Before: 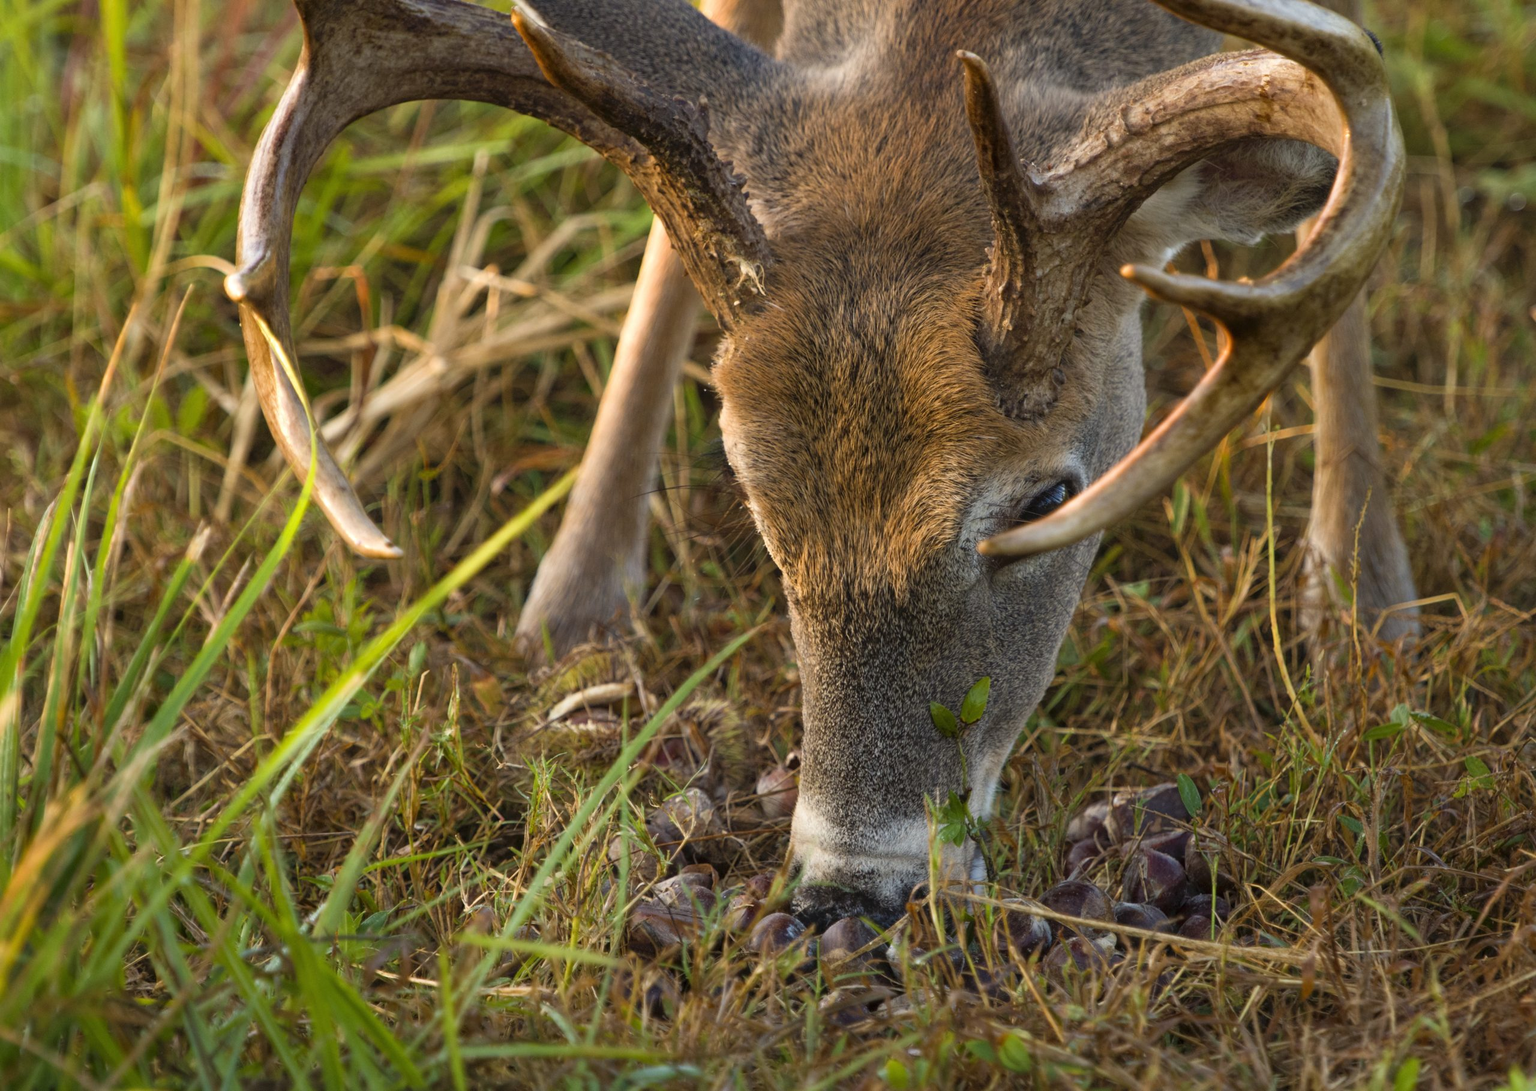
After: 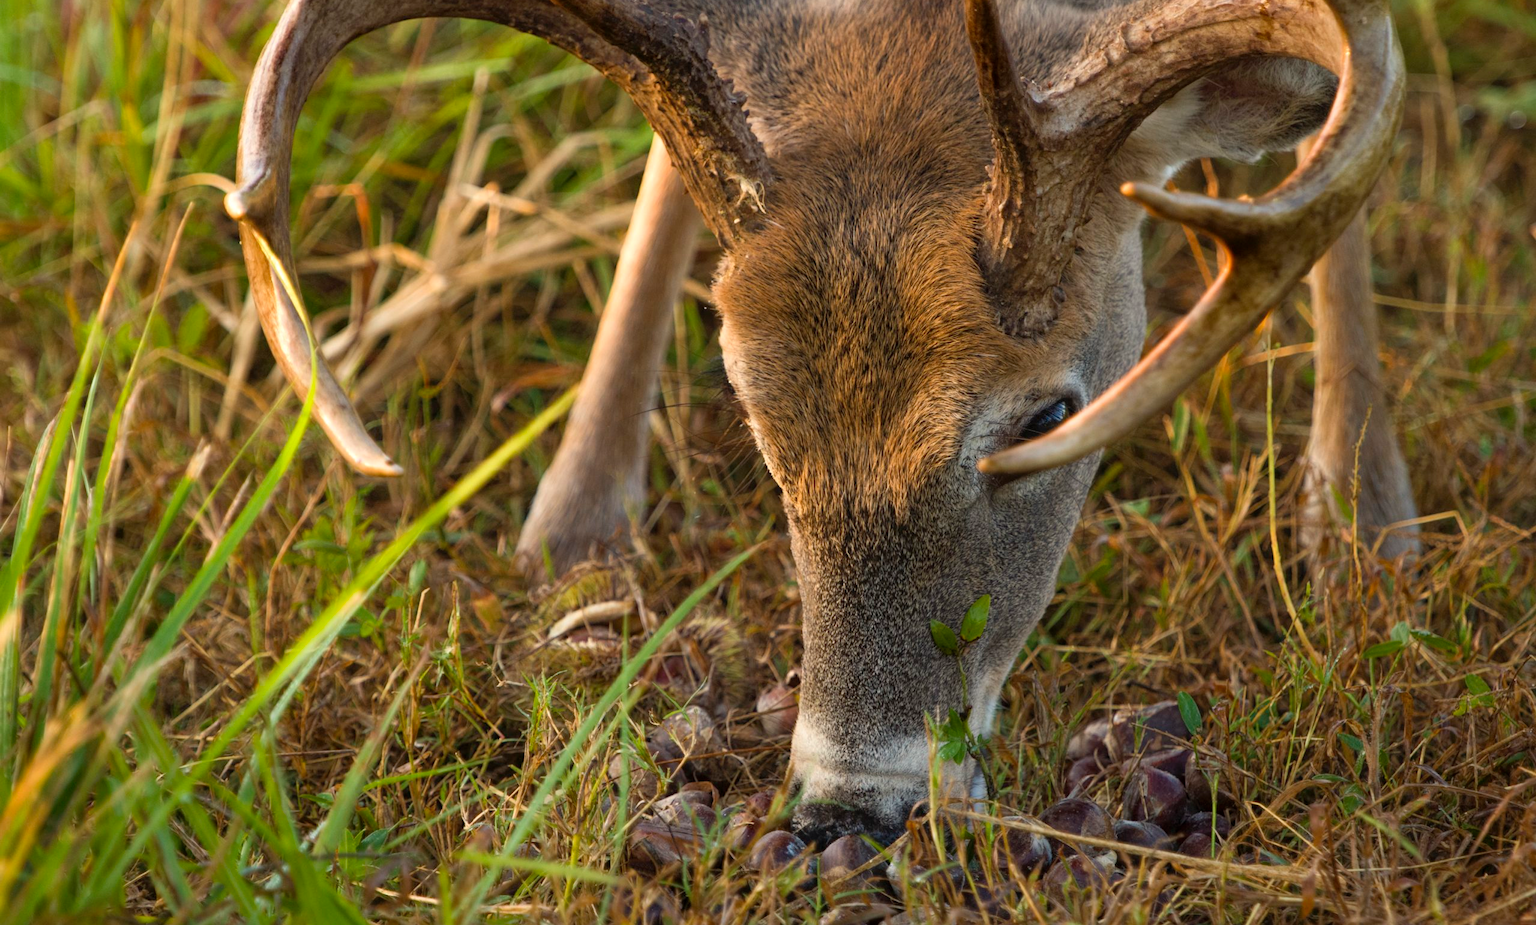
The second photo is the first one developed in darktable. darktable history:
crop: top 7.587%, bottom 7.586%
color correction: highlights b* 2.94
